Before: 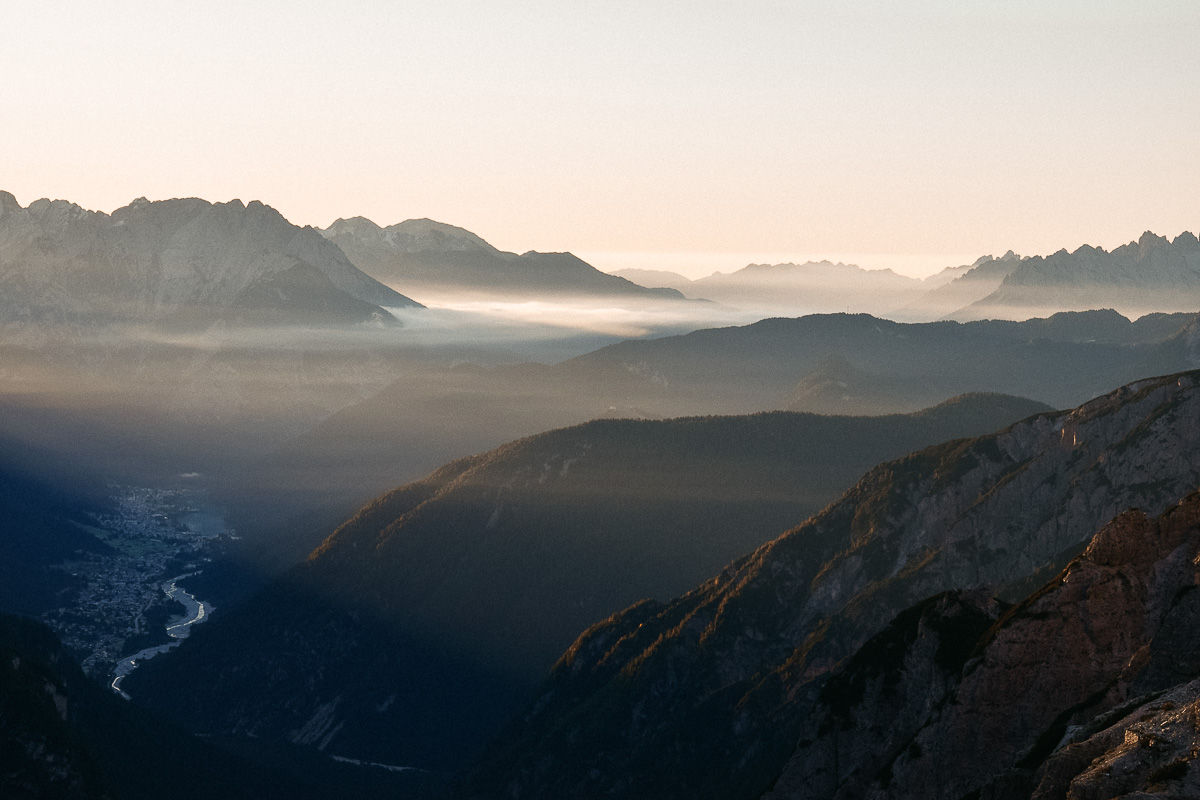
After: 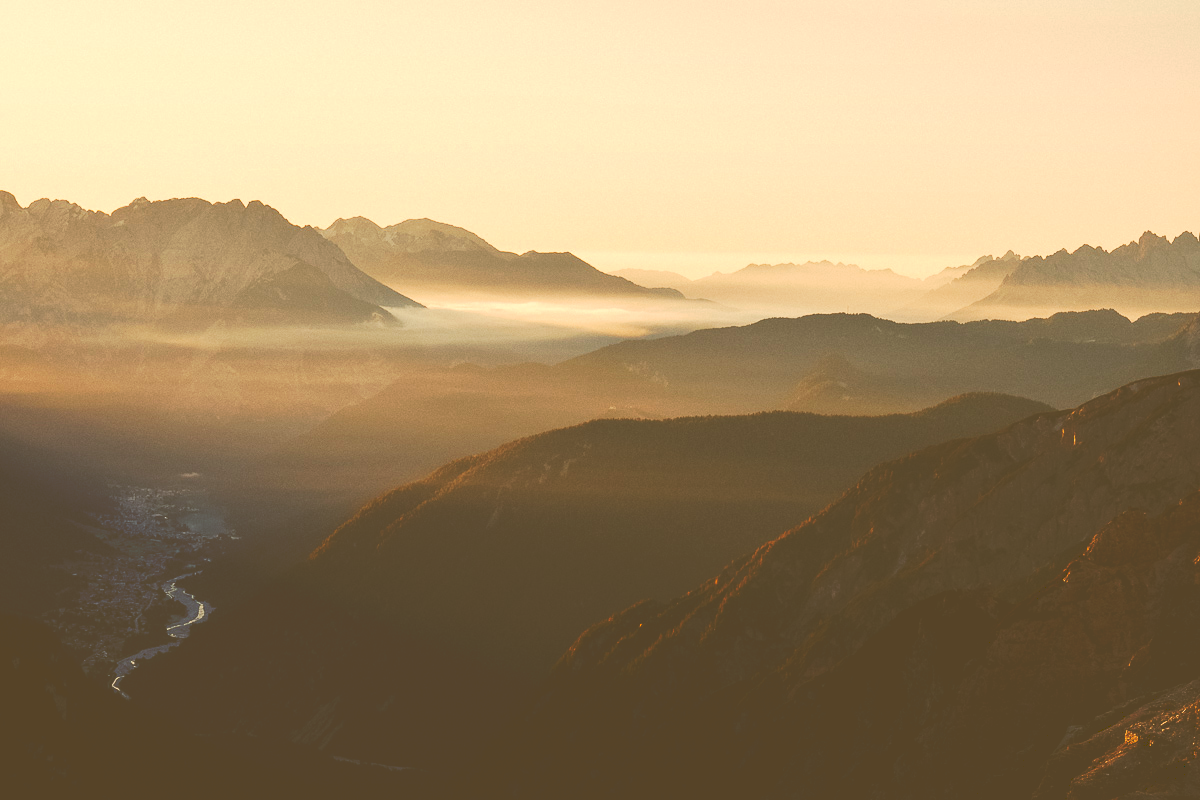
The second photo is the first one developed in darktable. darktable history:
tone curve: curves: ch0 [(0, 0) (0.003, 0.299) (0.011, 0.299) (0.025, 0.299) (0.044, 0.299) (0.069, 0.3) (0.1, 0.306) (0.136, 0.316) (0.177, 0.326) (0.224, 0.338) (0.277, 0.366) (0.335, 0.406) (0.399, 0.462) (0.468, 0.533) (0.543, 0.607) (0.623, 0.7) (0.709, 0.775) (0.801, 0.843) (0.898, 0.903) (1, 1)], preserve colors none
color correction: highlights a* -5.3, highlights b* 9.8, shadows a* 9.8, shadows b* 24.26
color balance rgb: perceptual saturation grading › global saturation 25%, global vibrance 20%
white balance: red 1.127, blue 0.943
